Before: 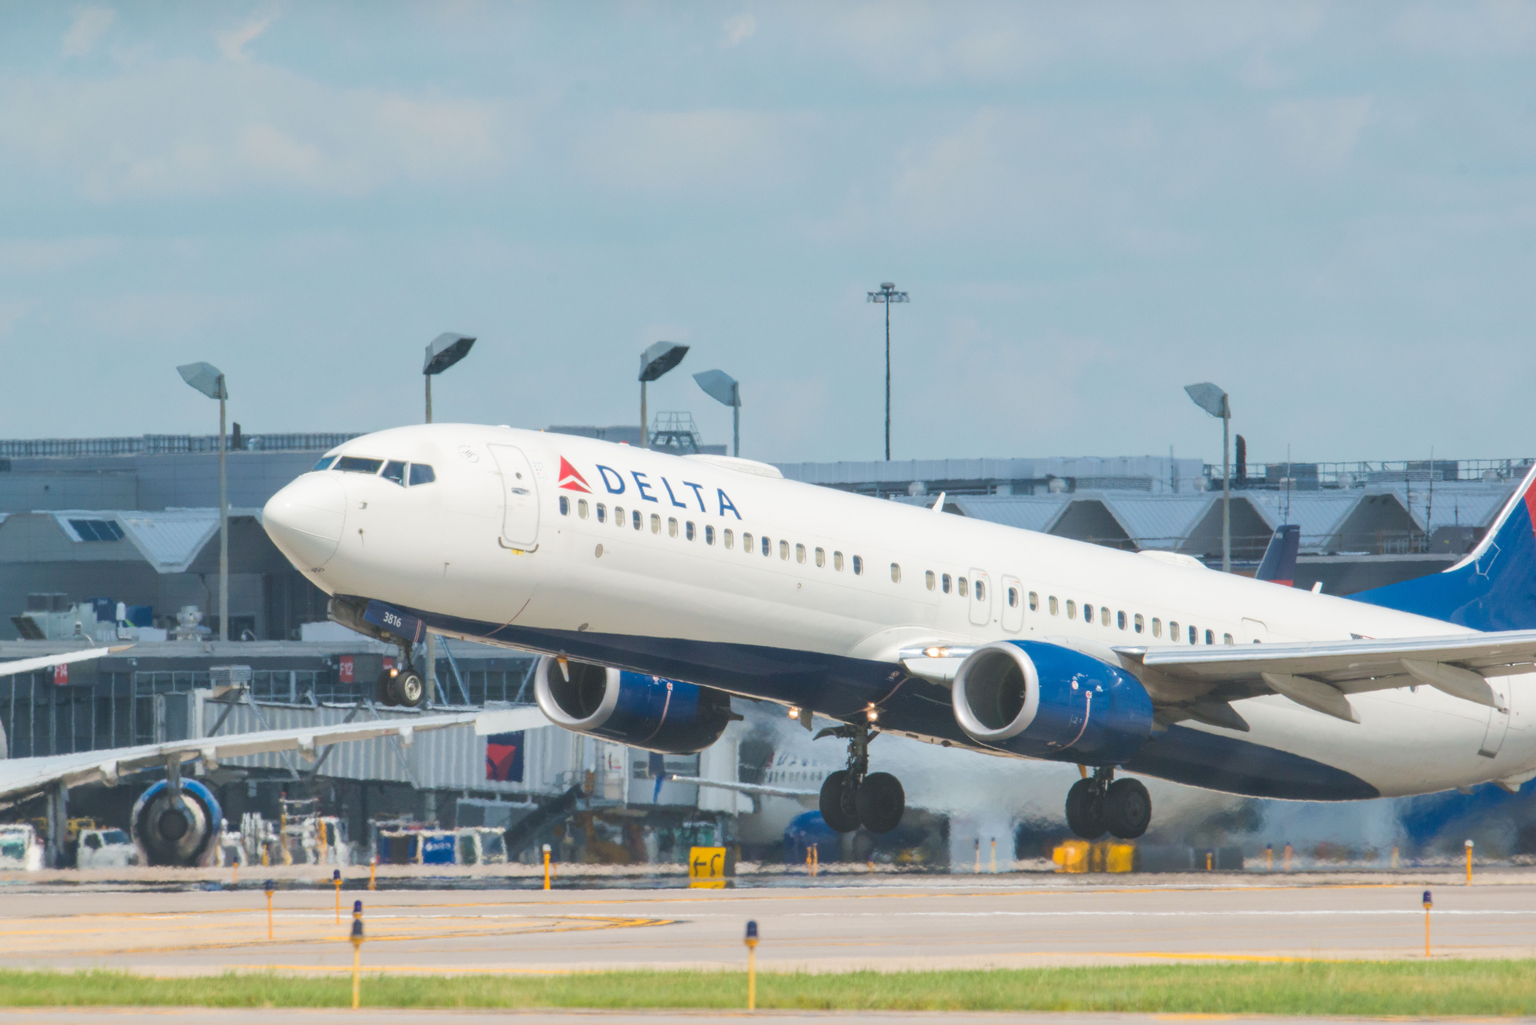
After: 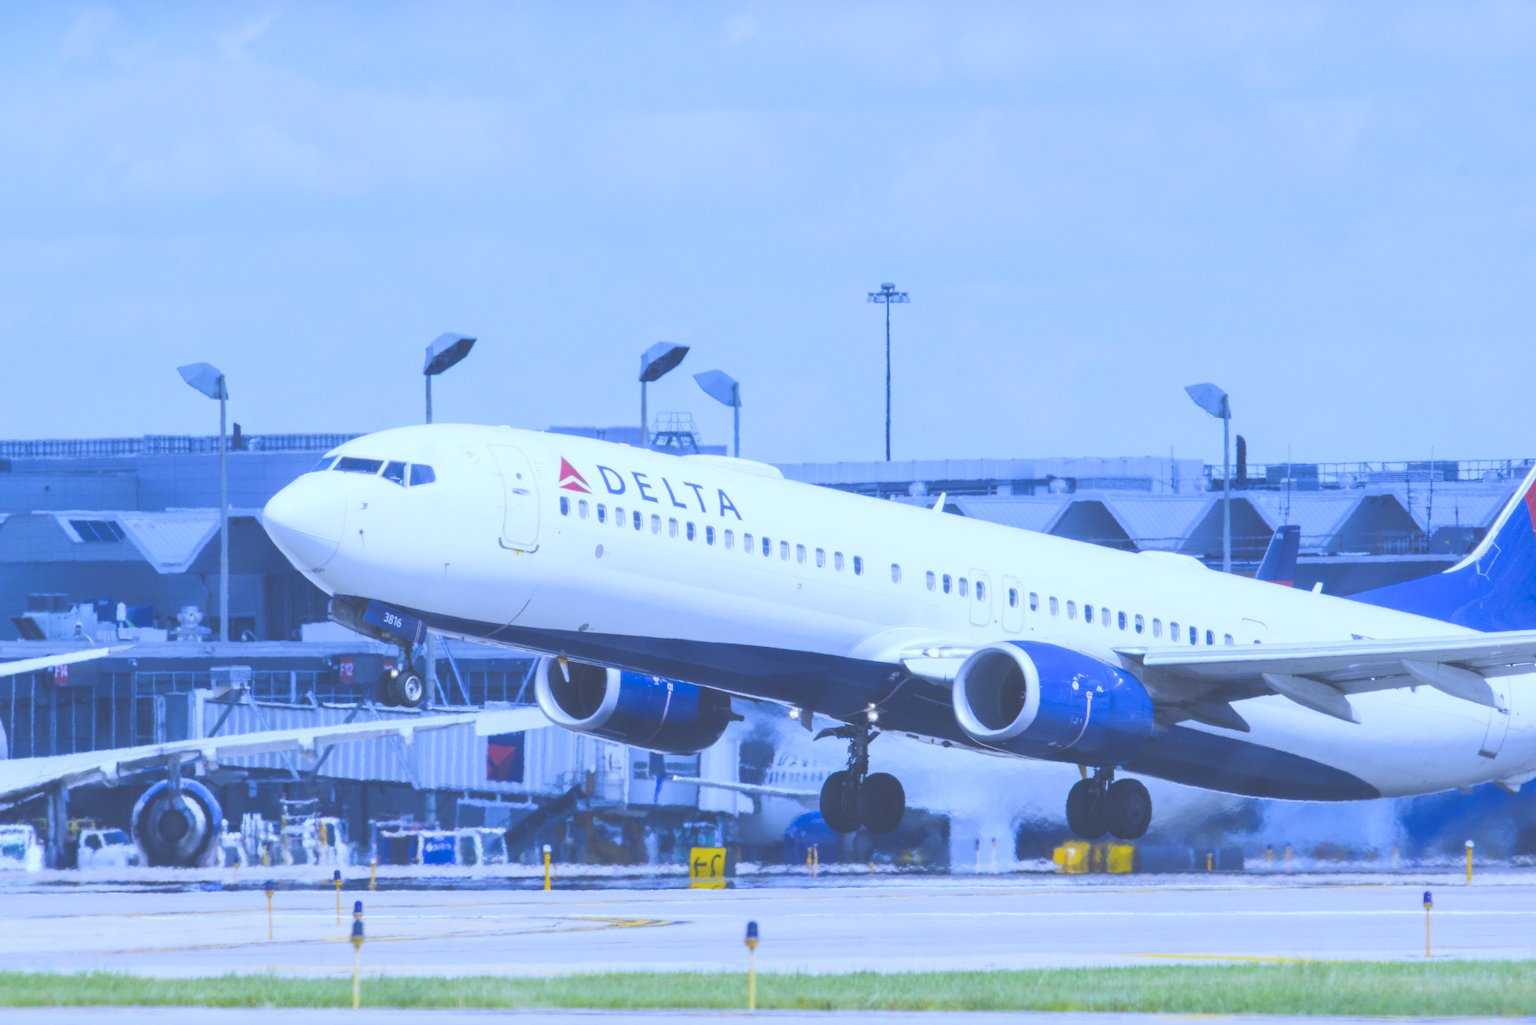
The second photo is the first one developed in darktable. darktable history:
white balance: red 0.766, blue 1.537
color contrast: green-magenta contrast 0.96
tone curve: curves: ch0 [(0, 0) (0.003, 0.224) (0.011, 0.229) (0.025, 0.234) (0.044, 0.242) (0.069, 0.249) (0.1, 0.256) (0.136, 0.265) (0.177, 0.285) (0.224, 0.304) (0.277, 0.337) (0.335, 0.385) (0.399, 0.435) (0.468, 0.507) (0.543, 0.59) (0.623, 0.674) (0.709, 0.763) (0.801, 0.852) (0.898, 0.931) (1, 1)], preserve colors none
